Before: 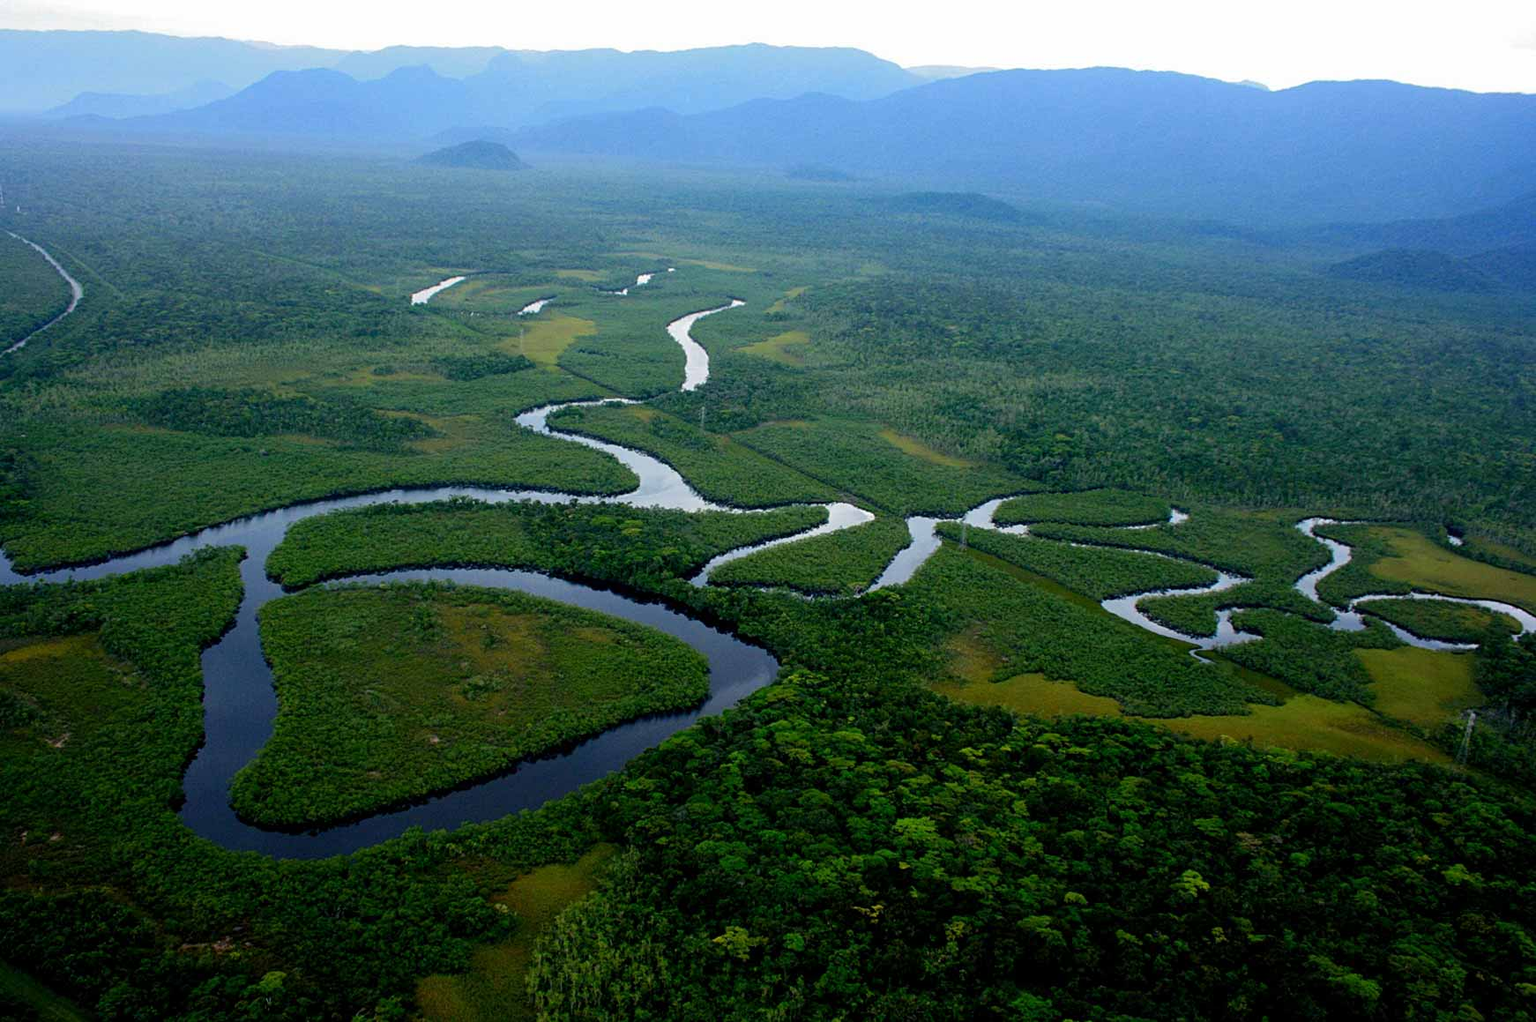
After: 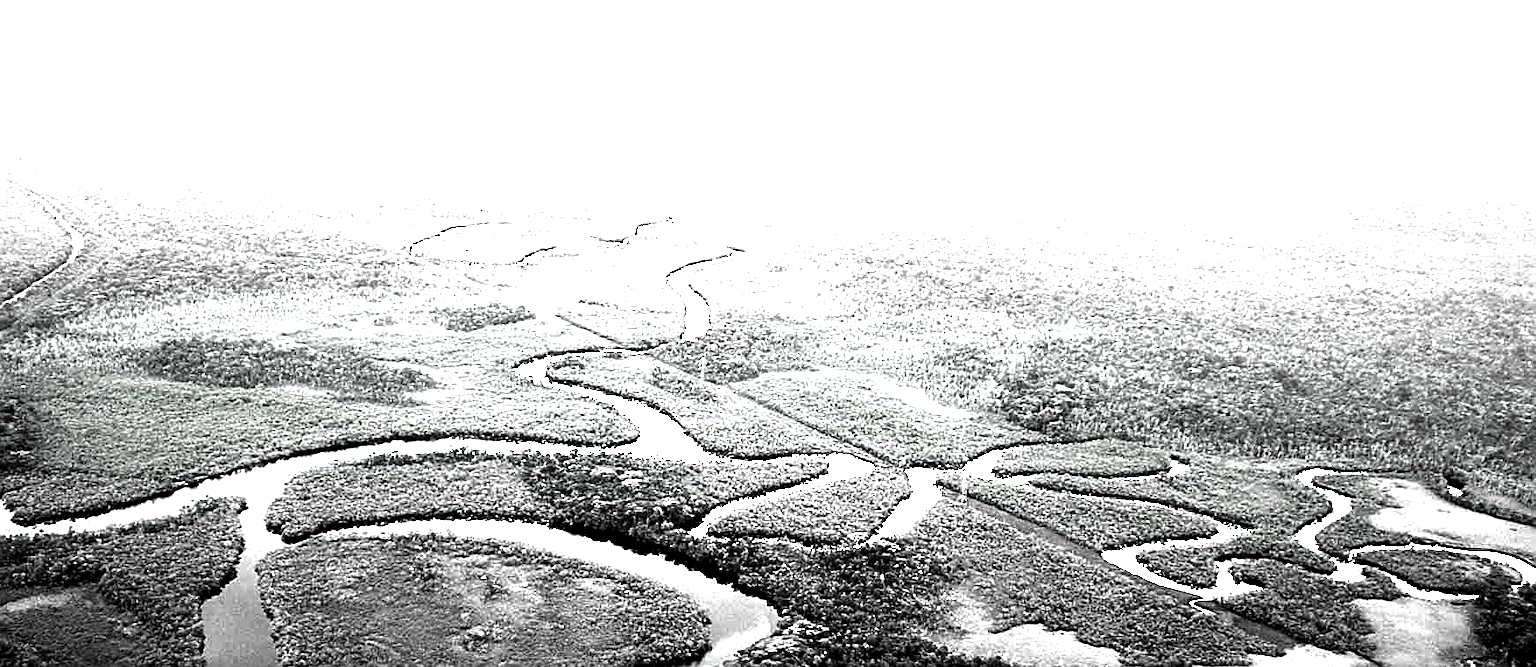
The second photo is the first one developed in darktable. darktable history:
sharpen: on, module defaults
exposure: black level correction 0.001, exposure 2.613 EV, compensate highlight preservation false
color zones: curves: ch0 [(0, 0.497) (0.096, 0.361) (0.221, 0.538) (0.429, 0.5) (0.571, 0.5) (0.714, 0.5) (0.857, 0.5) (1, 0.497)]; ch1 [(0, 0.5) (0.143, 0.5) (0.257, -0.002) (0.429, 0.04) (0.571, -0.001) (0.714, -0.015) (0.857, 0.024) (1, 0.5)]
levels: levels [0.101, 0.578, 0.953]
crop and rotate: top 4.882%, bottom 29.774%
tone equalizer: -8 EV -0.761 EV, -7 EV -0.729 EV, -6 EV -0.581 EV, -5 EV -0.366 EV, -3 EV 0.385 EV, -2 EV 0.6 EV, -1 EV 0.69 EV, +0 EV 0.758 EV, smoothing diameter 2.23%, edges refinement/feathering 20.51, mask exposure compensation -1.57 EV, filter diffusion 5
